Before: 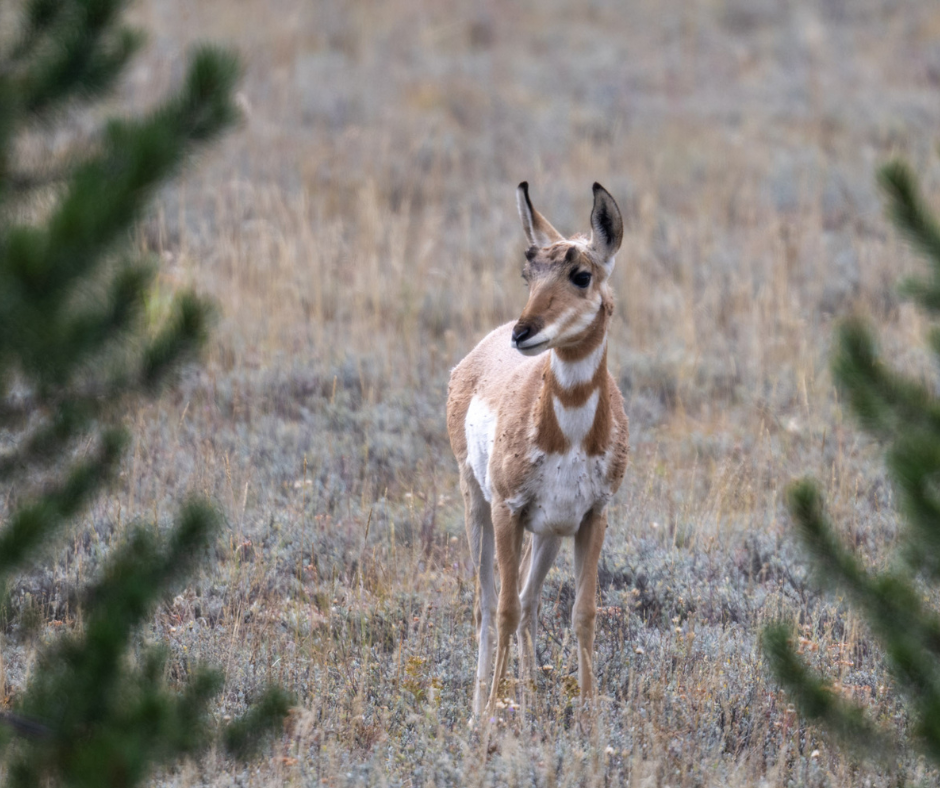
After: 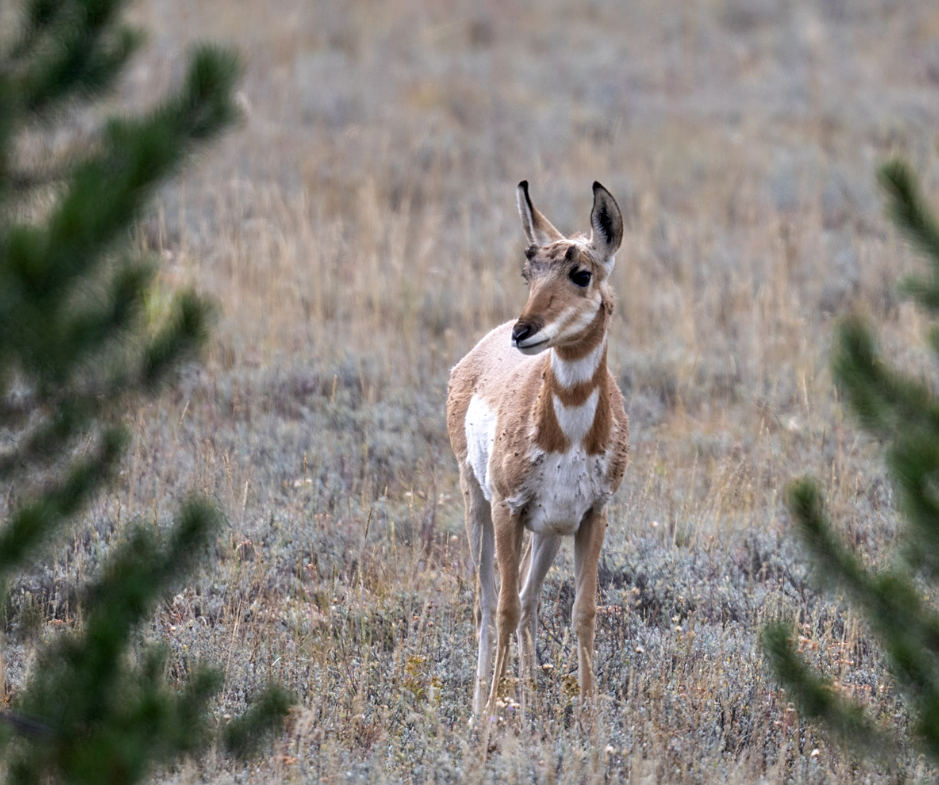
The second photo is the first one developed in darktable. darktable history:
sharpen: amount 0.494
exposure: black level correction 0.004, exposure 0.016 EV, compensate exposure bias true, compensate highlight preservation false
crop: top 0.235%, bottom 0.1%
